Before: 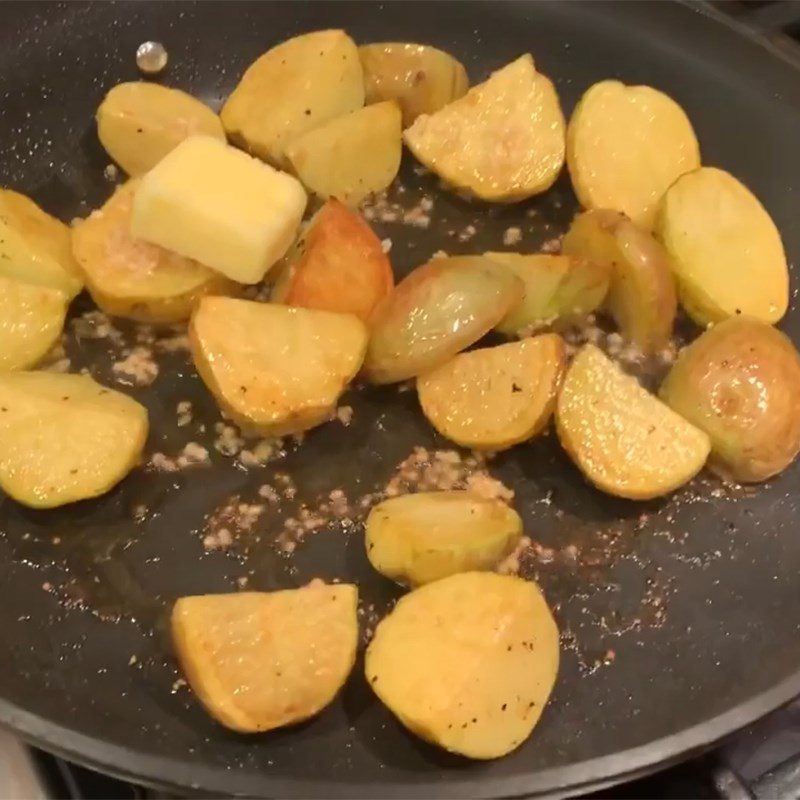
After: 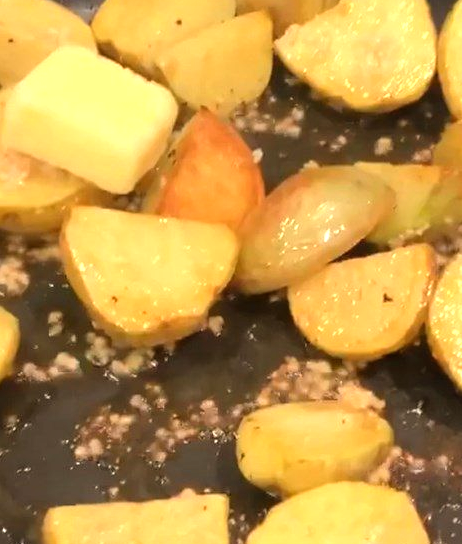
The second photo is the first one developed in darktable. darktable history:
crop: left 16.184%, top 11.371%, right 26.046%, bottom 20.441%
tone equalizer: -8 EV -0.747 EV, -7 EV -0.726 EV, -6 EV -0.611 EV, -5 EV -0.419 EV, -3 EV 0.368 EV, -2 EV 0.6 EV, -1 EV 0.686 EV, +0 EV 0.776 EV
